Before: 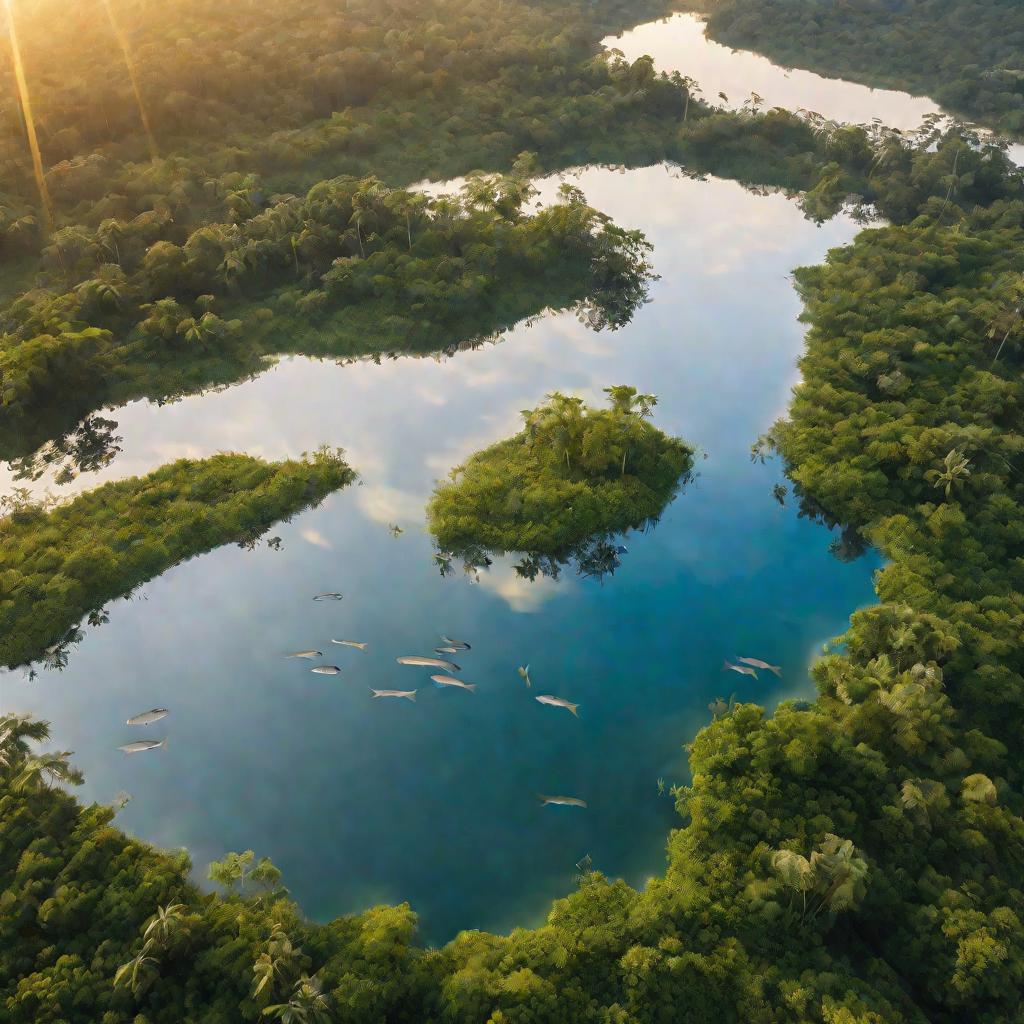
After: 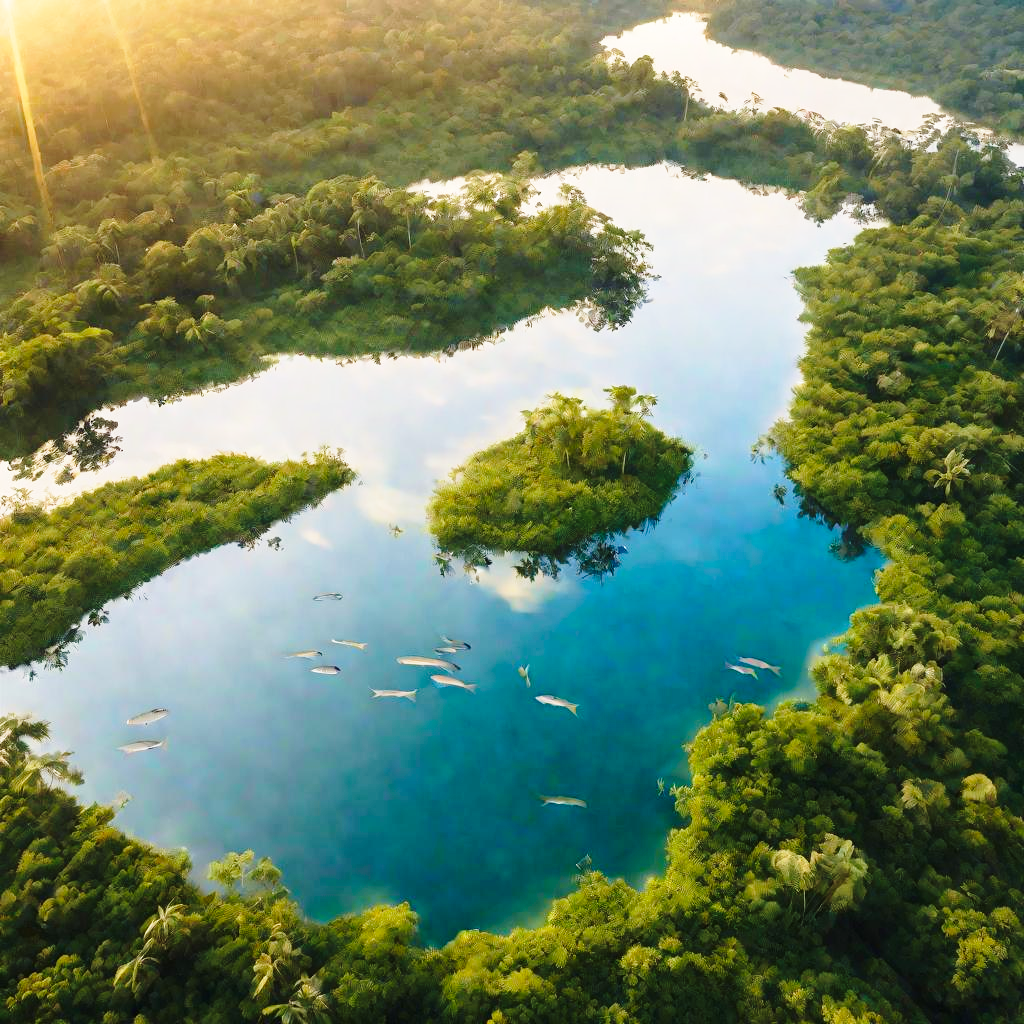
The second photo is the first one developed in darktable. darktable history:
base curve: curves: ch0 [(0, 0) (0.028, 0.03) (0.121, 0.232) (0.46, 0.748) (0.859, 0.968) (1, 1)], preserve colors none
velvia: on, module defaults
